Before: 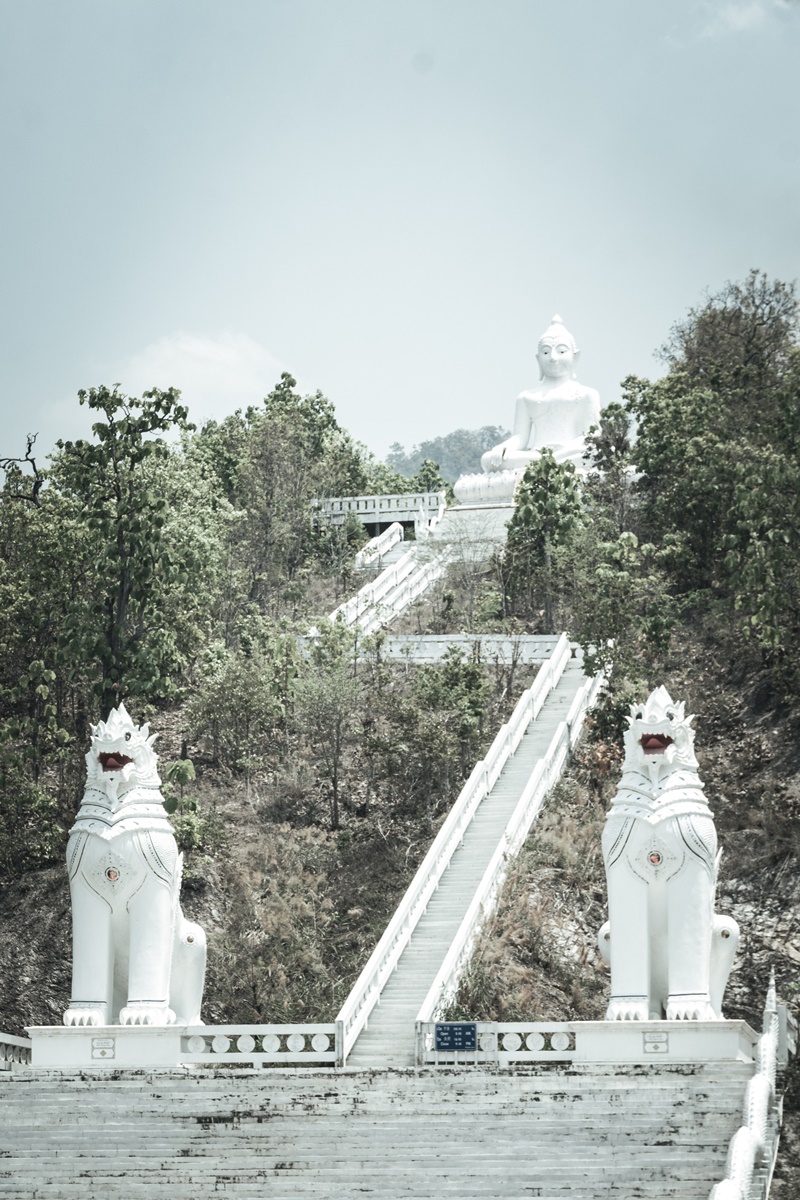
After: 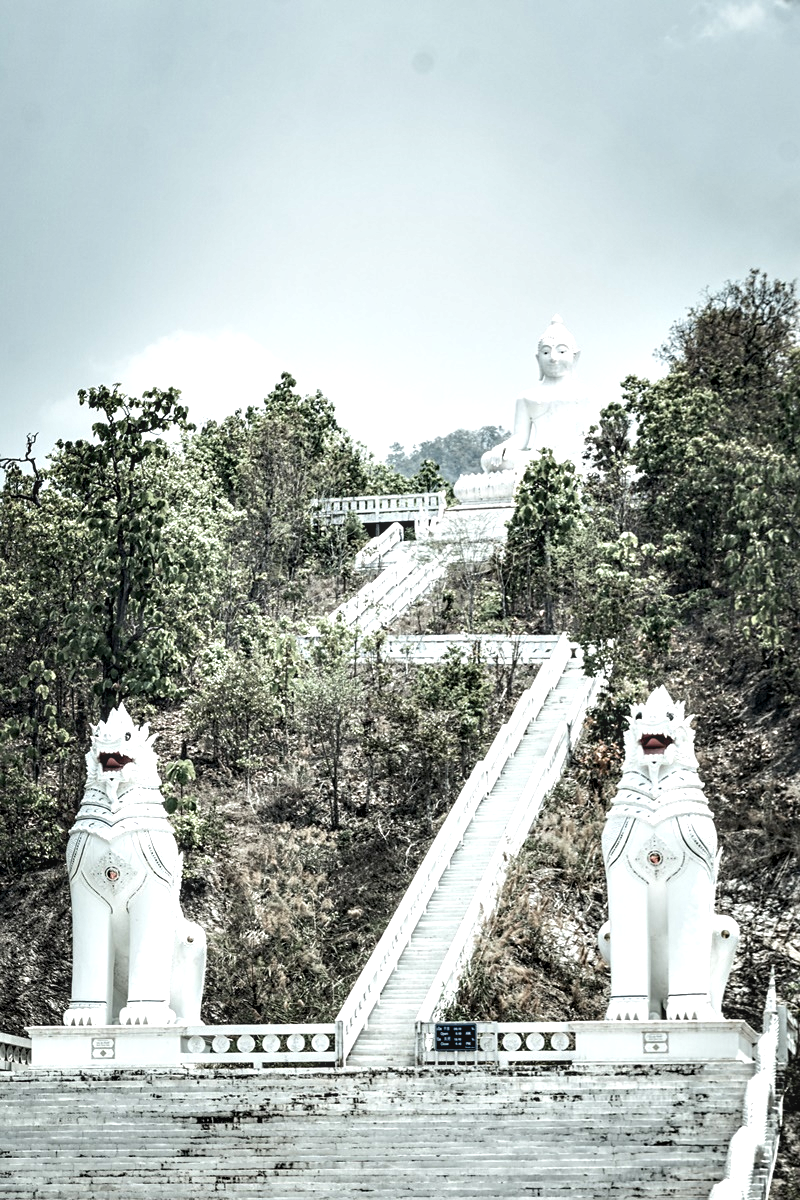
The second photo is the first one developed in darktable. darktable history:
levels: levels [0, 0.48, 0.961]
local contrast: on, module defaults
contrast equalizer: octaves 7, y [[0.6 ×6], [0.55 ×6], [0 ×6], [0 ×6], [0 ×6]]
sharpen: amount 0.207
